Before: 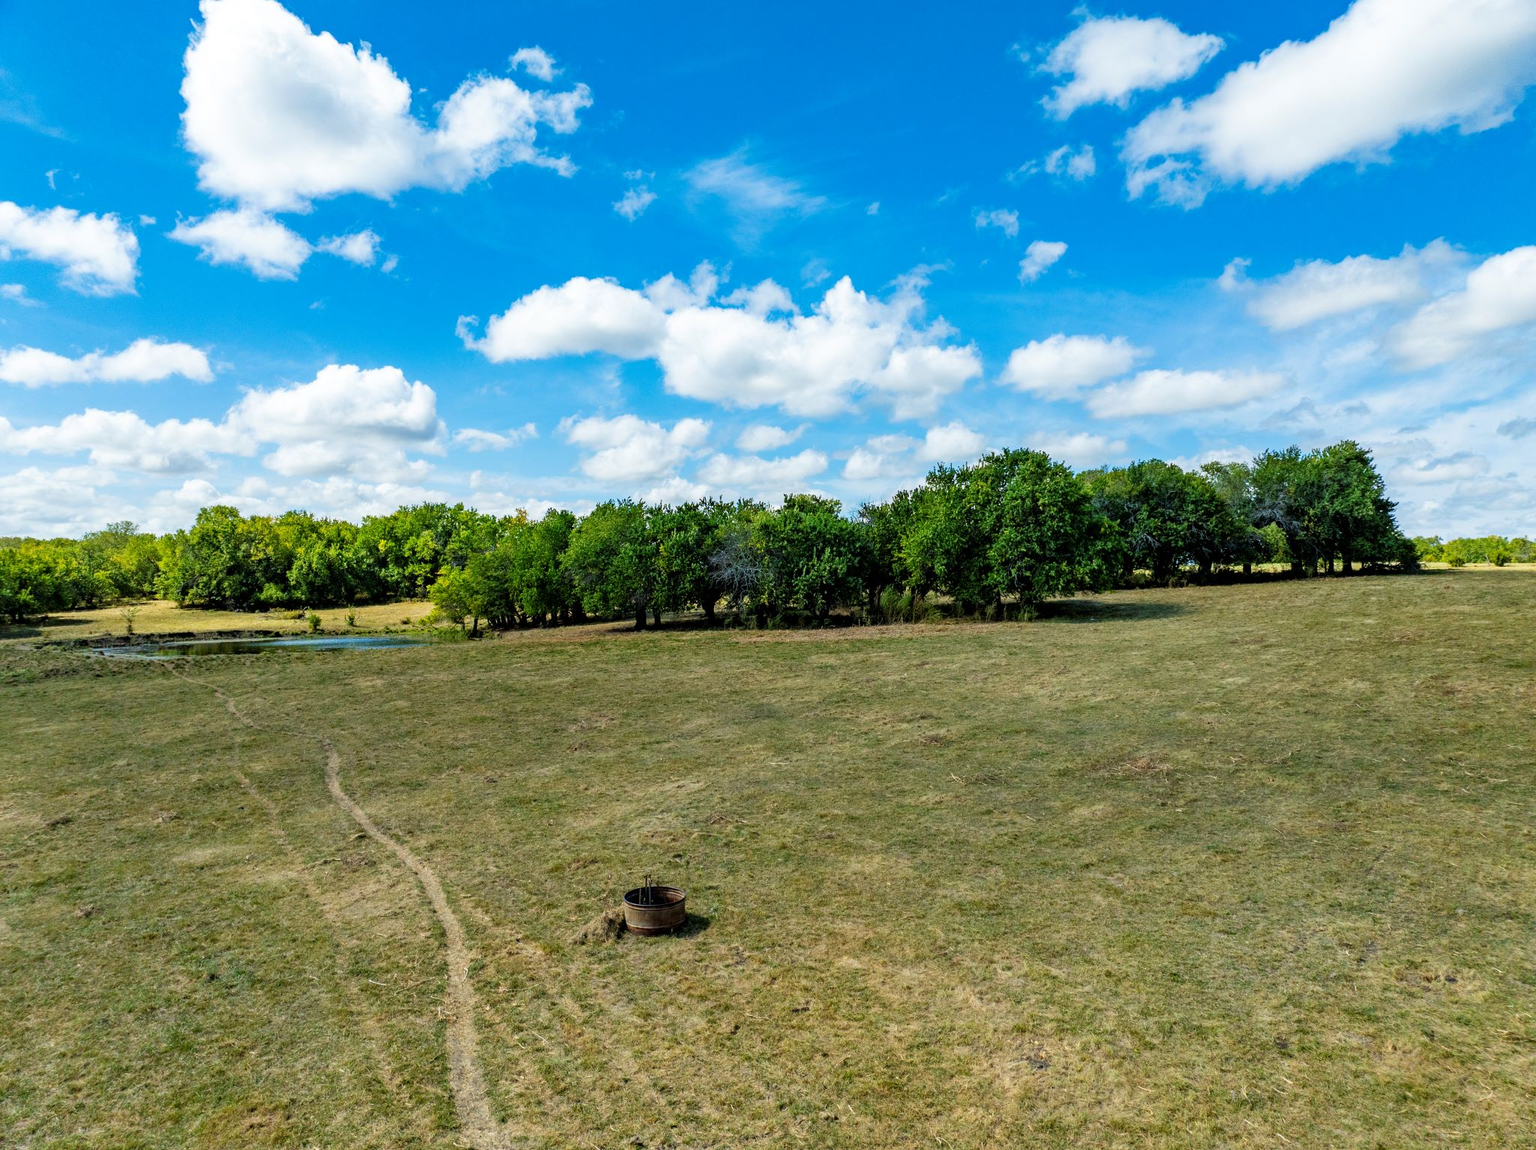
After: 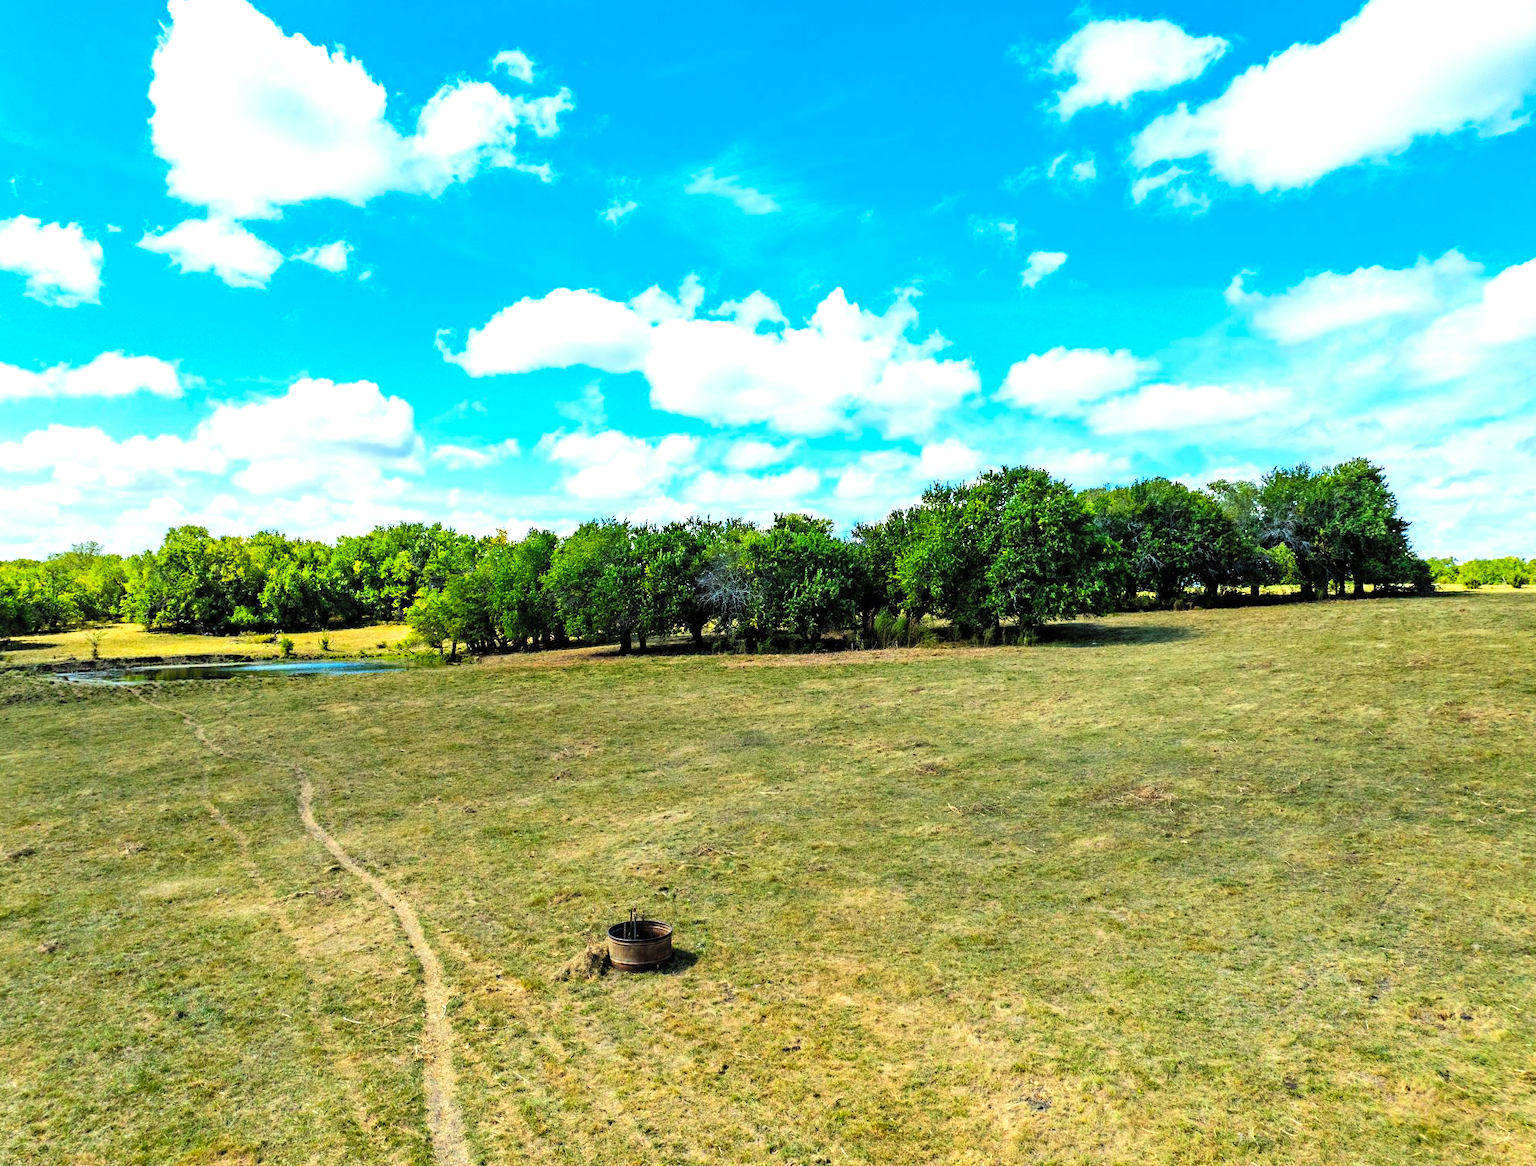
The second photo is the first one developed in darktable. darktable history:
crop and rotate: left 2.536%, right 1.107%, bottom 2.246%
tone equalizer: -8 EV -0.75 EV, -7 EV -0.7 EV, -6 EV -0.6 EV, -5 EV -0.4 EV, -3 EV 0.4 EV, -2 EV 0.6 EV, -1 EV 0.7 EV, +0 EV 0.75 EV, edges refinement/feathering 500, mask exposure compensation -1.57 EV, preserve details no
contrast brightness saturation: contrast 0.07, brightness 0.18, saturation 0.4
sharpen: radius 5.325, amount 0.312, threshold 26.433
